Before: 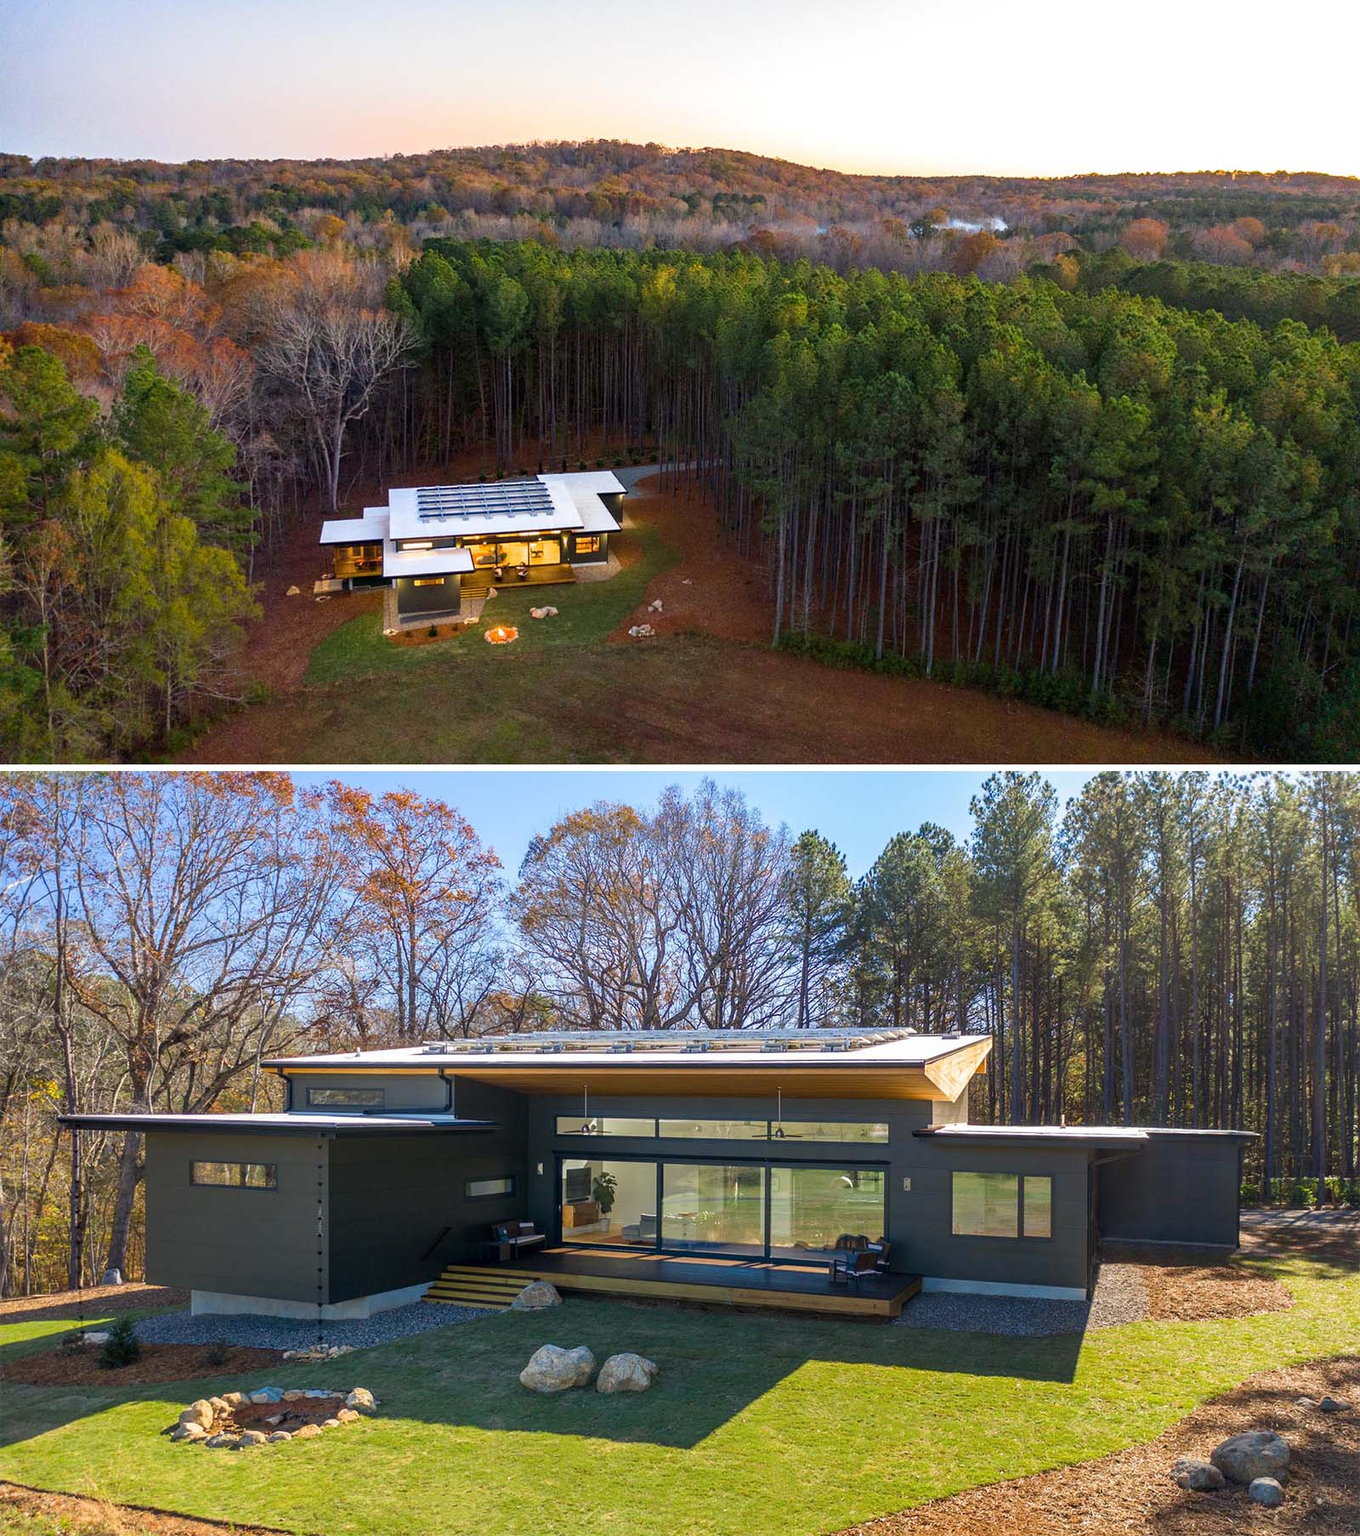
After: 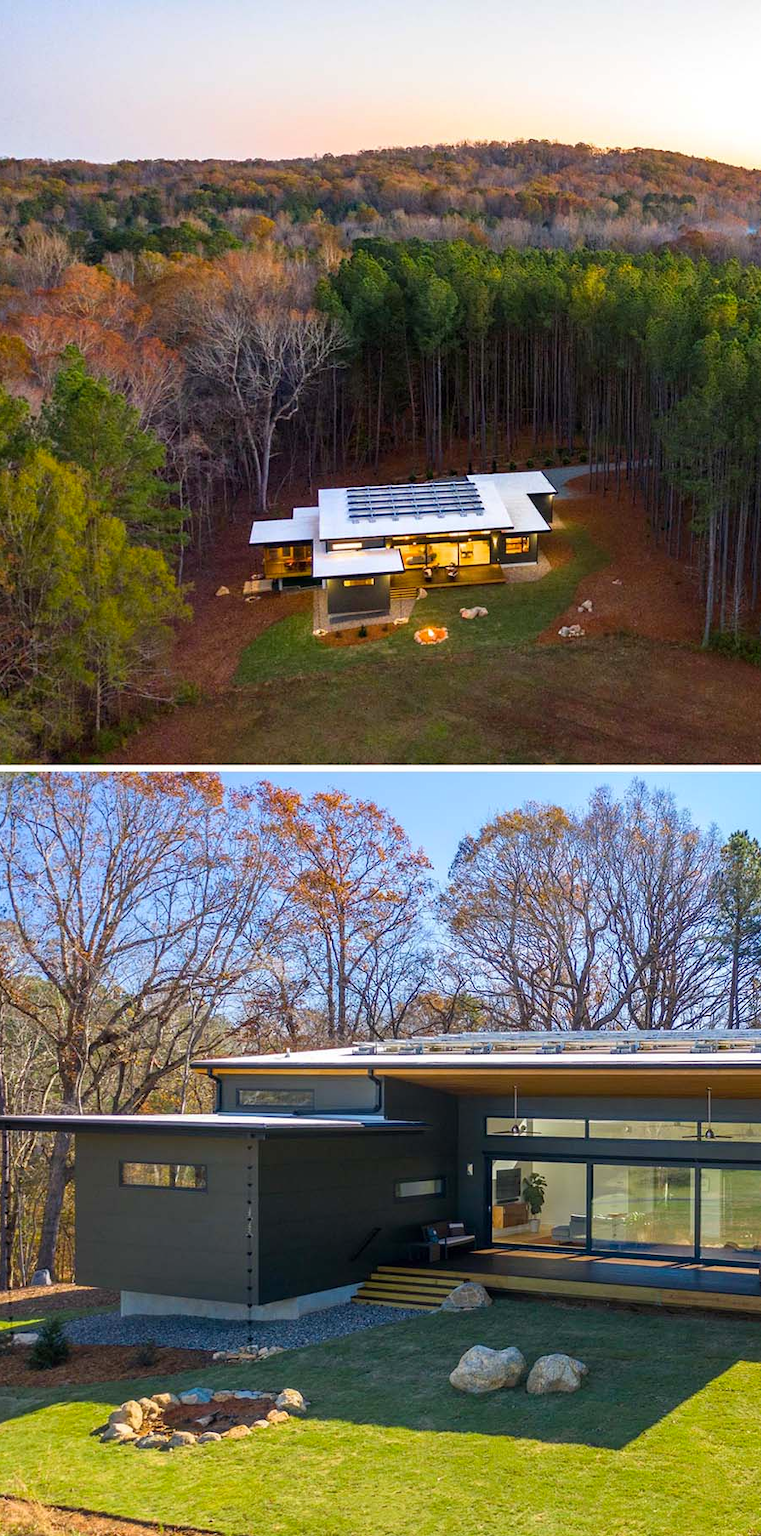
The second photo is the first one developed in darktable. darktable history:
color balance rgb: perceptual saturation grading › global saturation 0.914%, global vibrance 20%
crop: left 5.243%, right 38.817%
